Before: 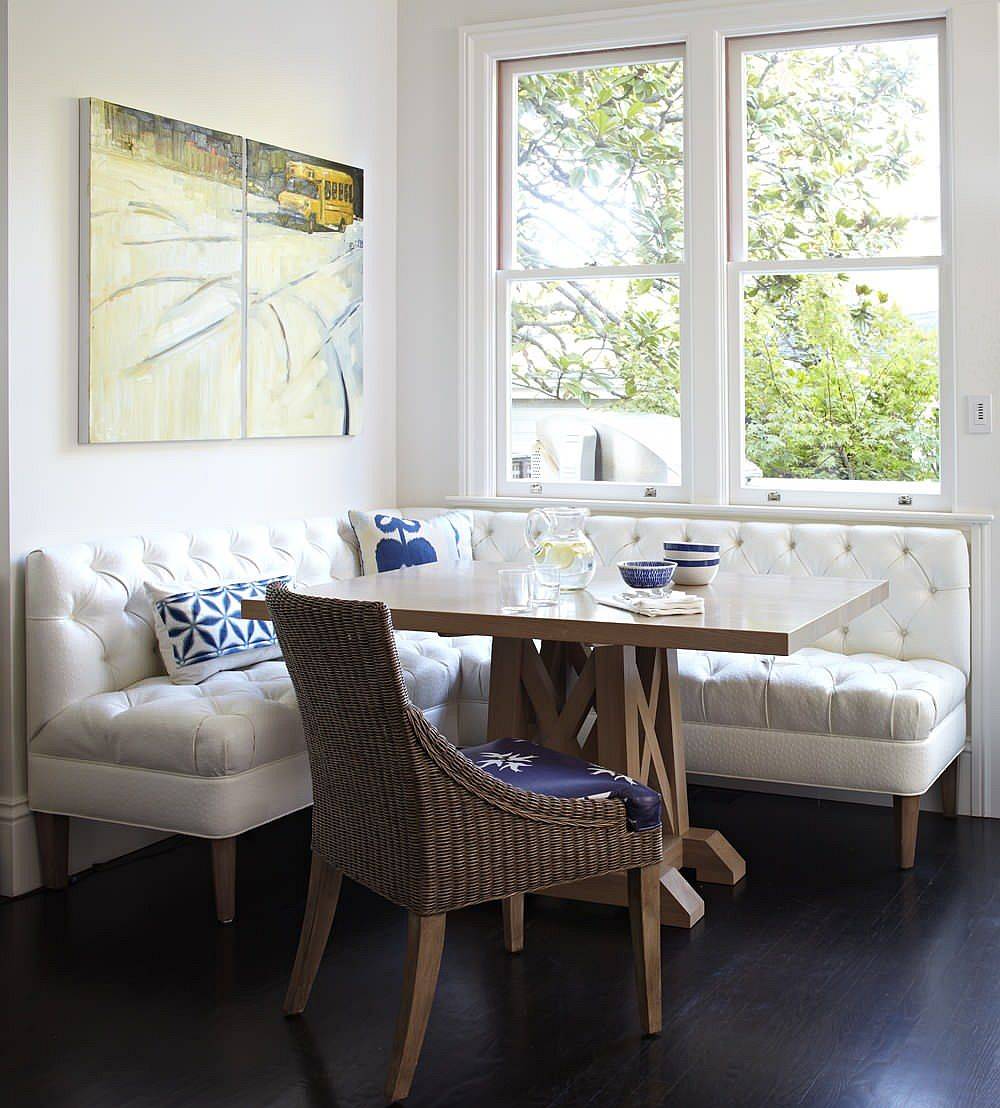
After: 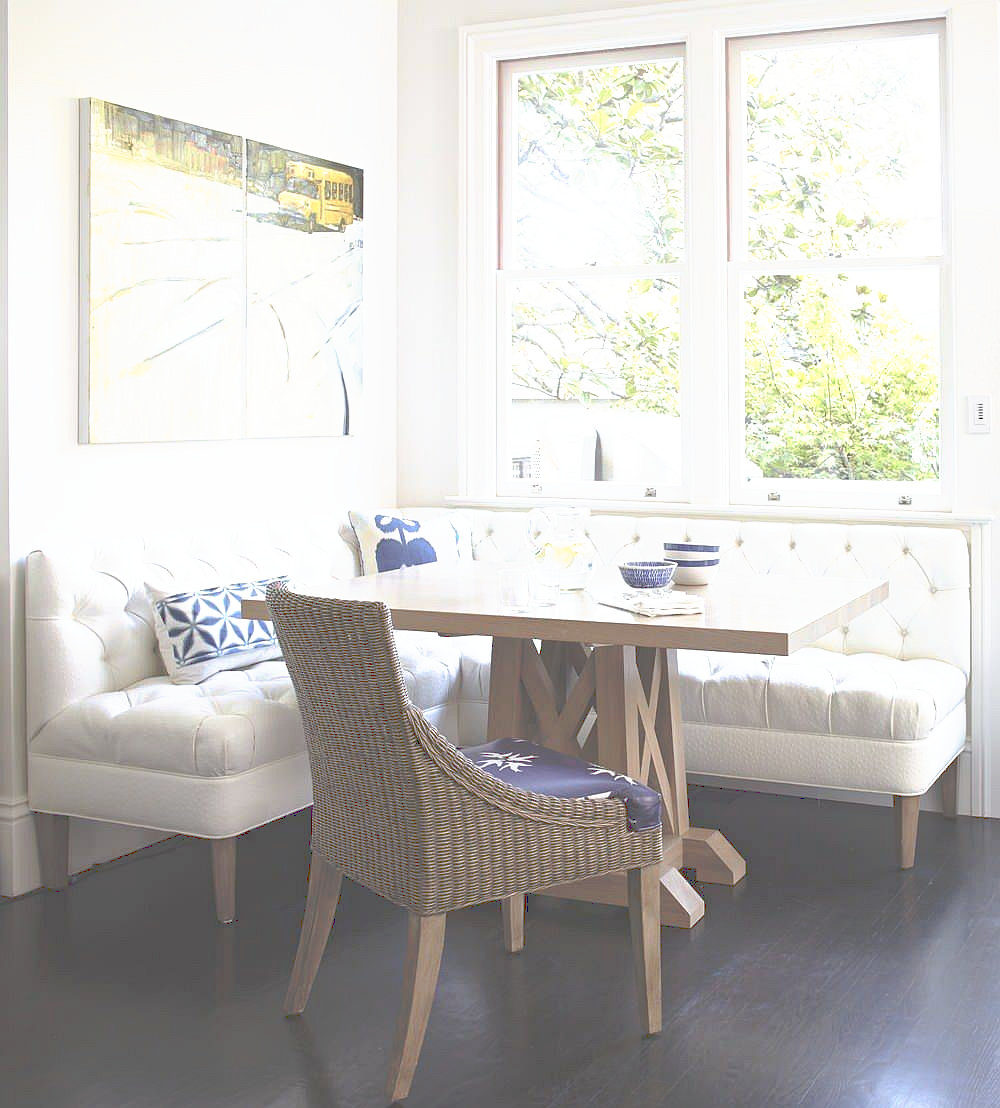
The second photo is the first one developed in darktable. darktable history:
tone curve: curves: ch0 [(0, 0) (0.003, 0.326) (0.011, 0.332) (0.025, 0.352) (0.044, 0.378) (0.069, 0.4) (0.1, 0.416) (0.136, 0.432) (0.177, 0.468) (0.224, 0.509) (0.277, 0.554) (0.335, 0.6) (0.399, 0.642) (0.468, 0.693) (0.543, 0.753) (0.623, 0.818) (0.709, 0.897) (0.801, 0.974) (0.898, 0.991) (1, 1)], preserve colors none
